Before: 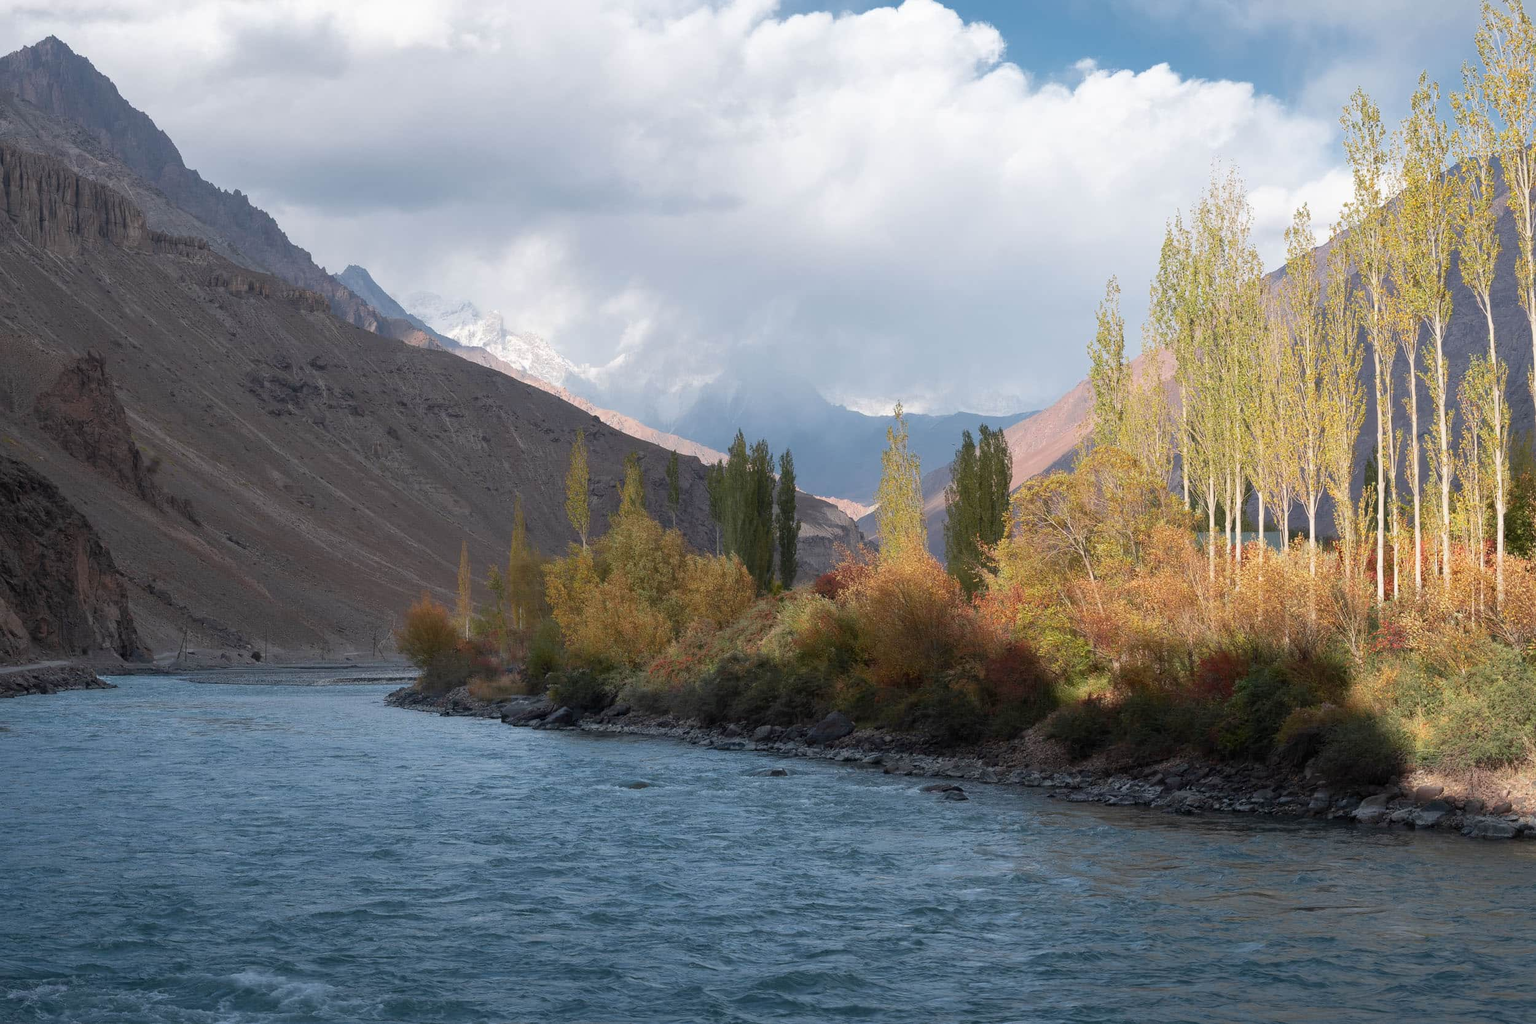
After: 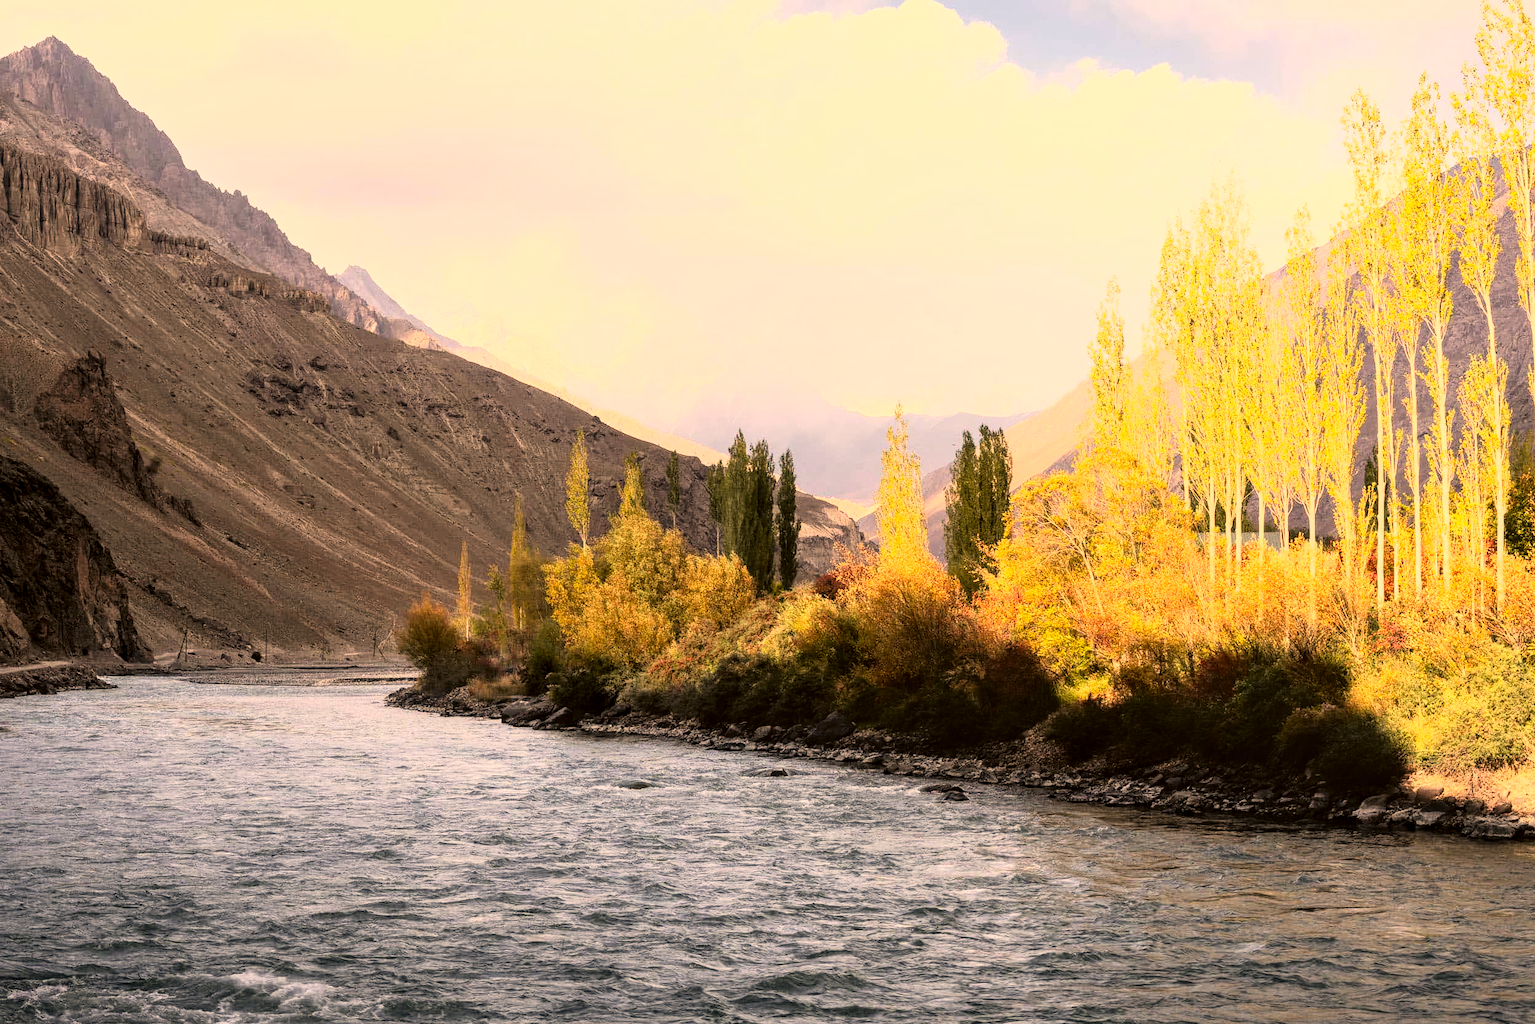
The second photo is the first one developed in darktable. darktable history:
local contrast: on, module defaults
color correction: highlights a* 17.94, highlights b* 35.39, shadows a* 1.48, shadows b* 6.42, saturation 1.01
rgb curve: curves: ch0 [(0, 0) (0.21, 0.15) (0.24, 0.21) (0.5, 0.75) (0.75, 0.96) (0.89, 0.99) (1, 1)]; ch1 [(0, 0.02) (0.21, 0.13) (0.25, 0.2) (0.5, 0.67) (0.75, 0.9) (0.89, 0.97) (1, 1)]; ch2 [(0, 0.02) (0.21, 0.13) (0.25, 0.2) (0.5, 0.67) (0.75, 0.9) (0.89, 0.97) (1, 1)], compensate middle gray true
